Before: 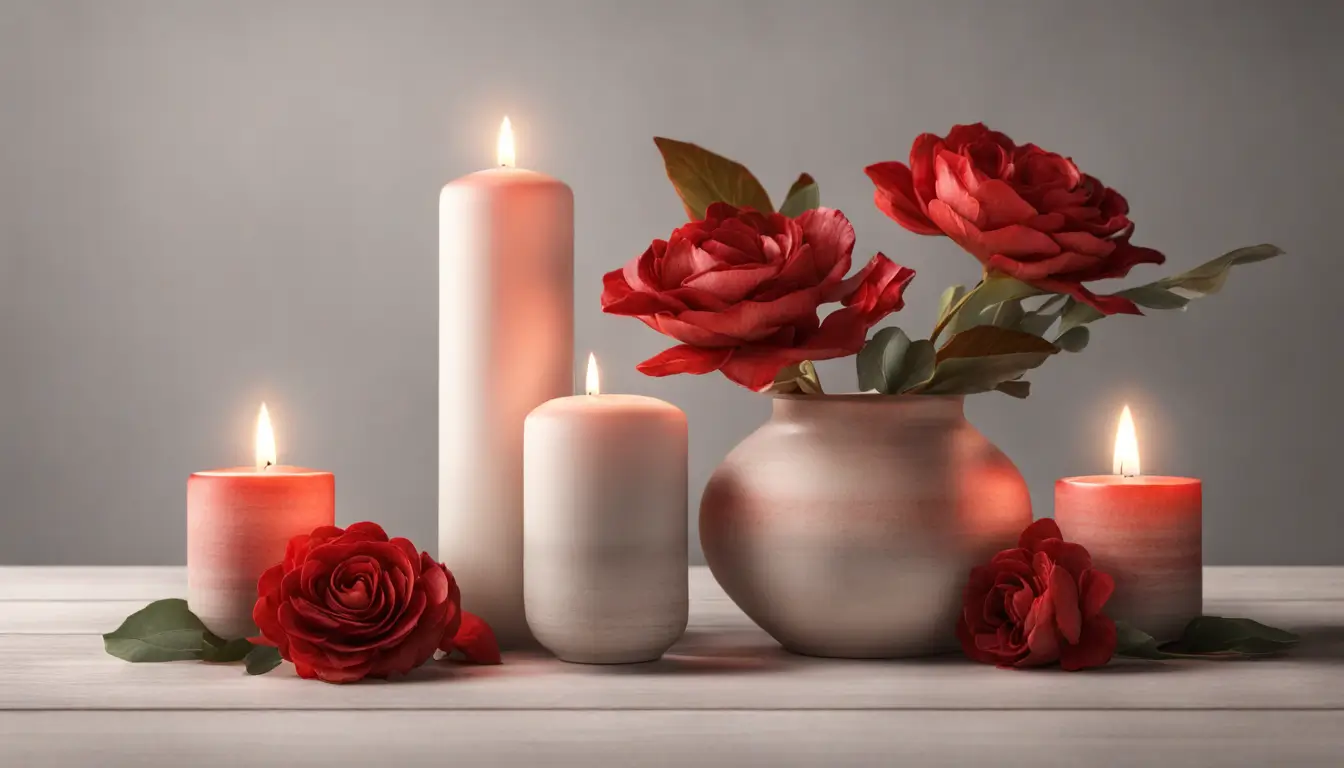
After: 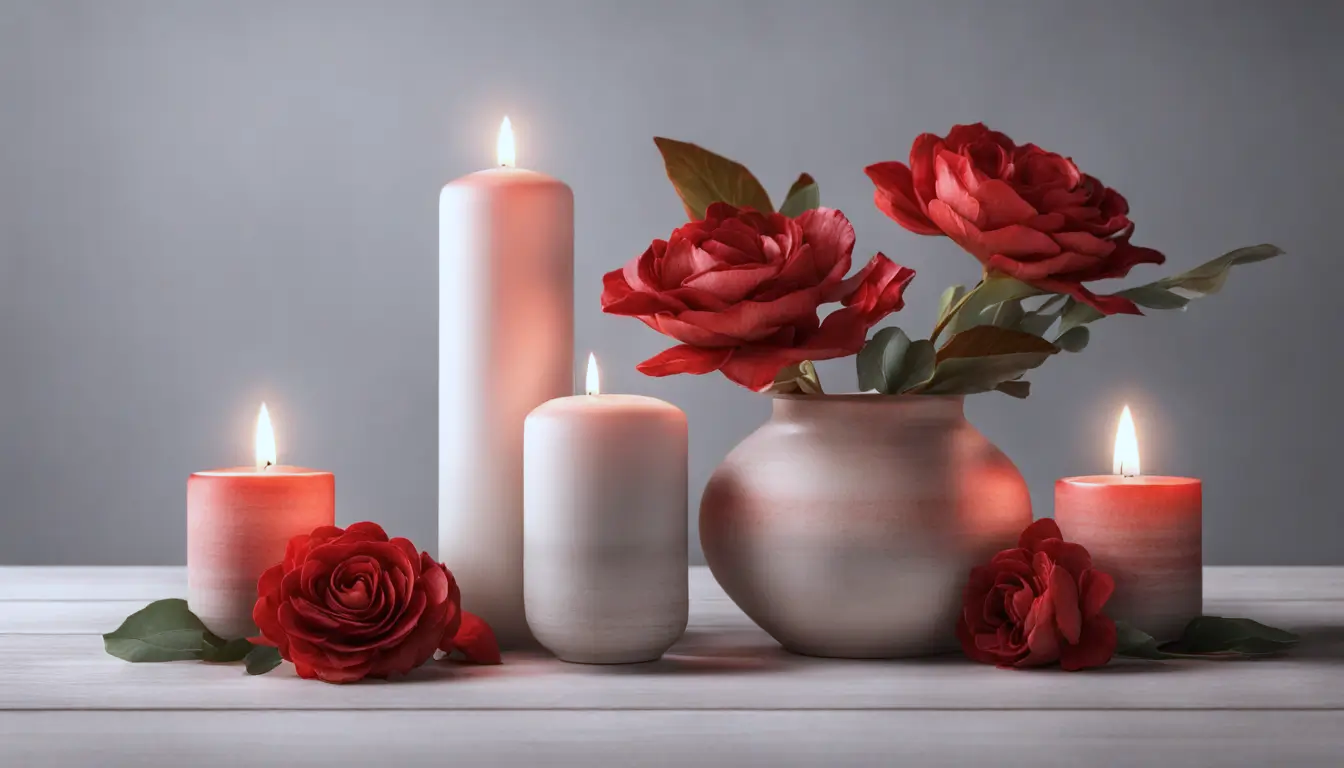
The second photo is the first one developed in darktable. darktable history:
exposure: exposure -0.051 EV, compensate highlight preservation false
color calibration: x 0.37, y 0.382, temperature 4320.67 K
